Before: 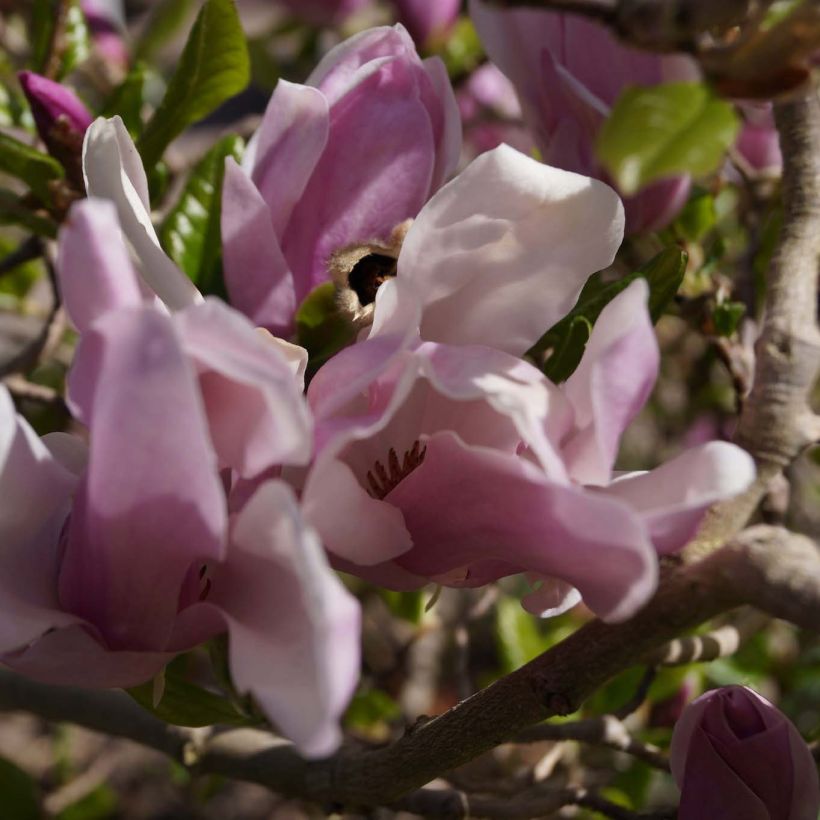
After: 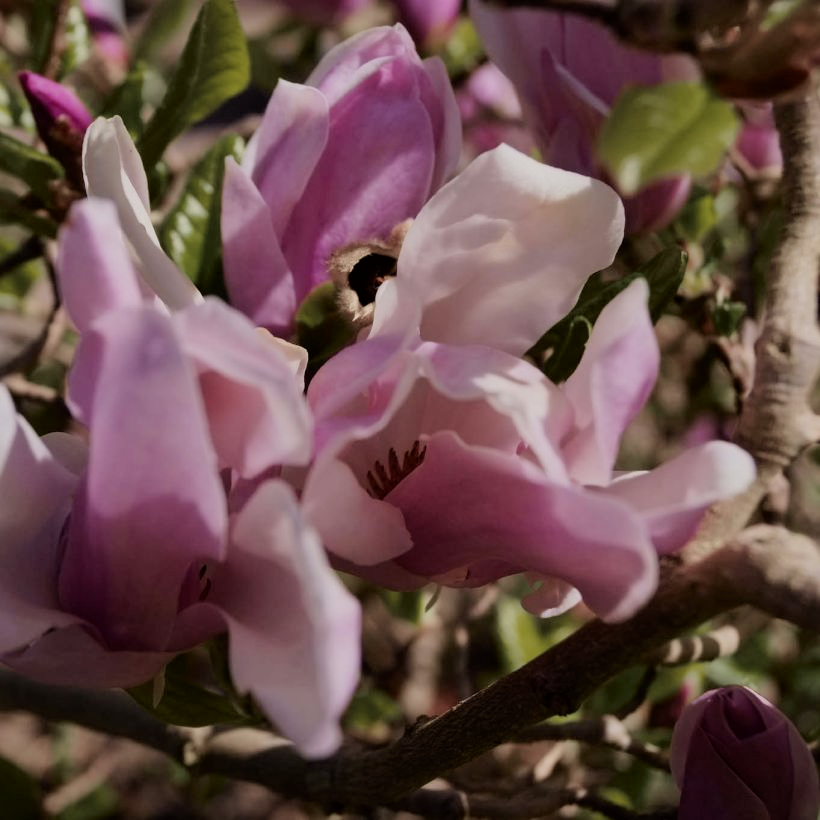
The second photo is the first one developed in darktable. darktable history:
exposure: exposure 0.127 EV, compensate highlight preservation false
tone curve: curves: ch1 [(0, 0) (0.214, 0.291) (0.372, 0.44) (0.463, 0.476) (0.498, 0.502) (0.521, 0.531) (1, 1)]; ch2 [(0, 0) (0.456, 0.447) (0.5, 0.5) (0.547, 0.557) (0.592, 0.57) (0.631, 0.602) (1, 1)], color space Lab, independent channels, preserve colors none
contrast equalizer: y [[0.5 ×6], [0.5 ×6], [0.5 ×6], [0 ×6], [0, 0, 0, 0.581, 0.011, 0]]
filmic rgb: black relative exposure -7.65 EV, white relative exposure 4.56 EV, hardness 3.61
